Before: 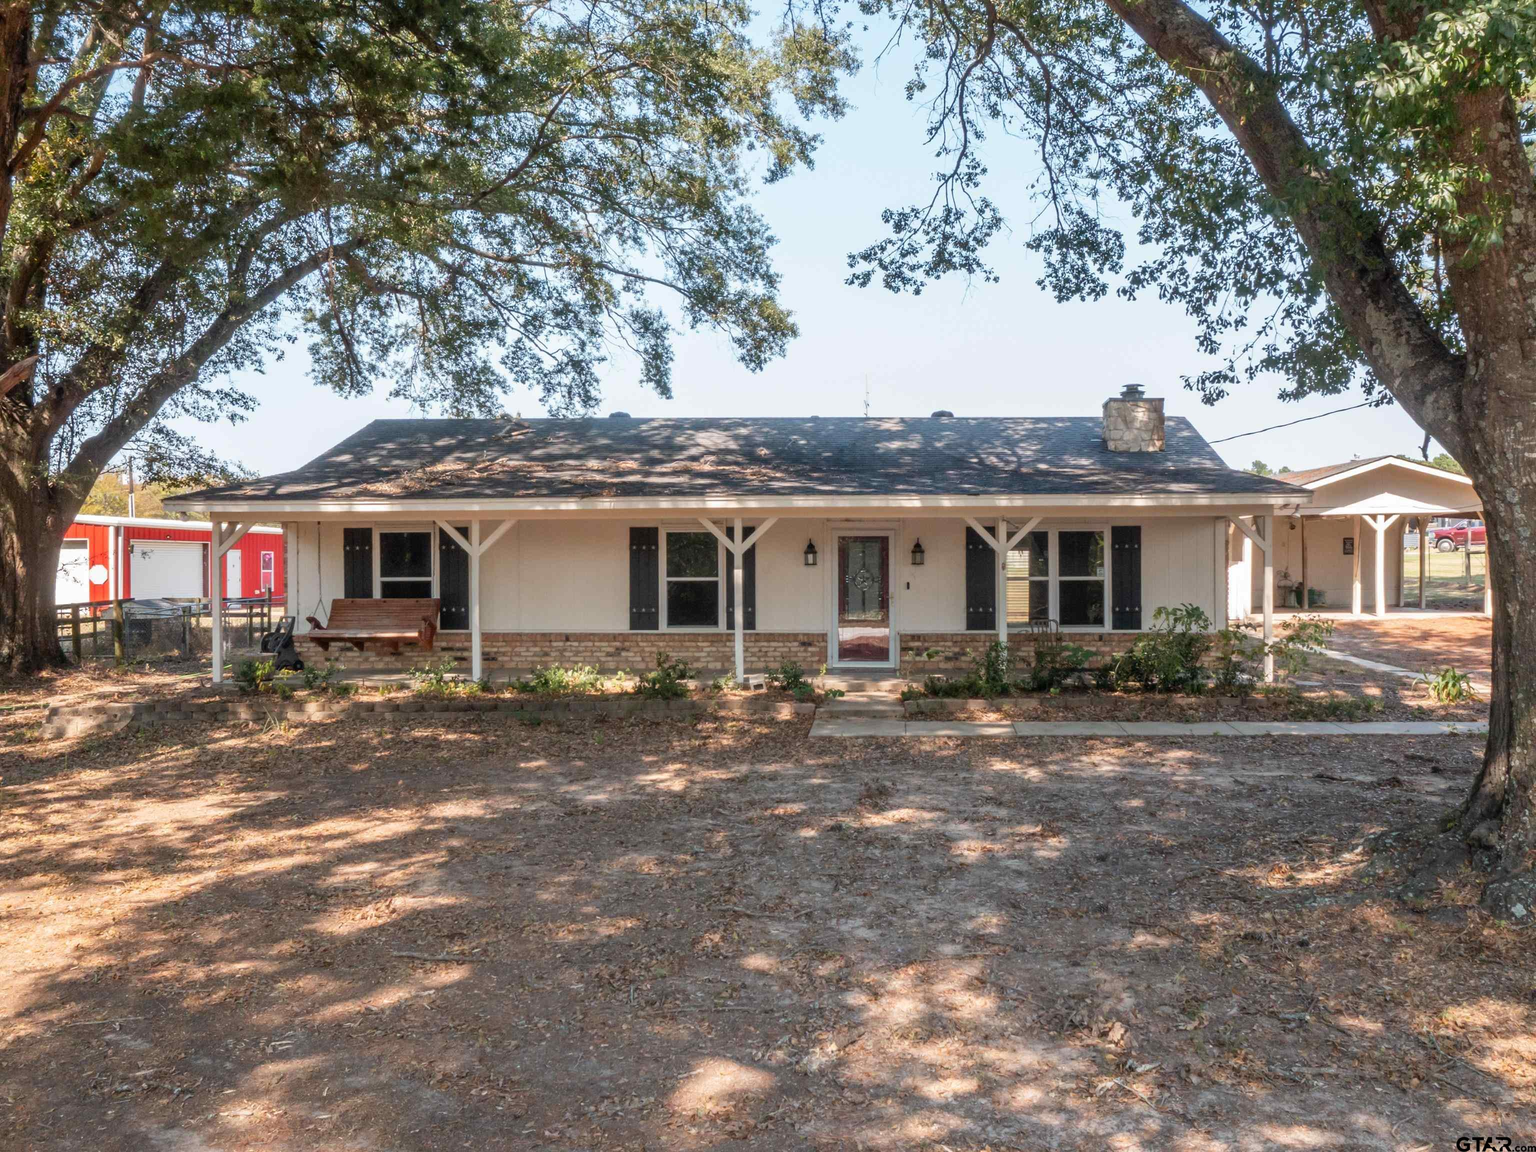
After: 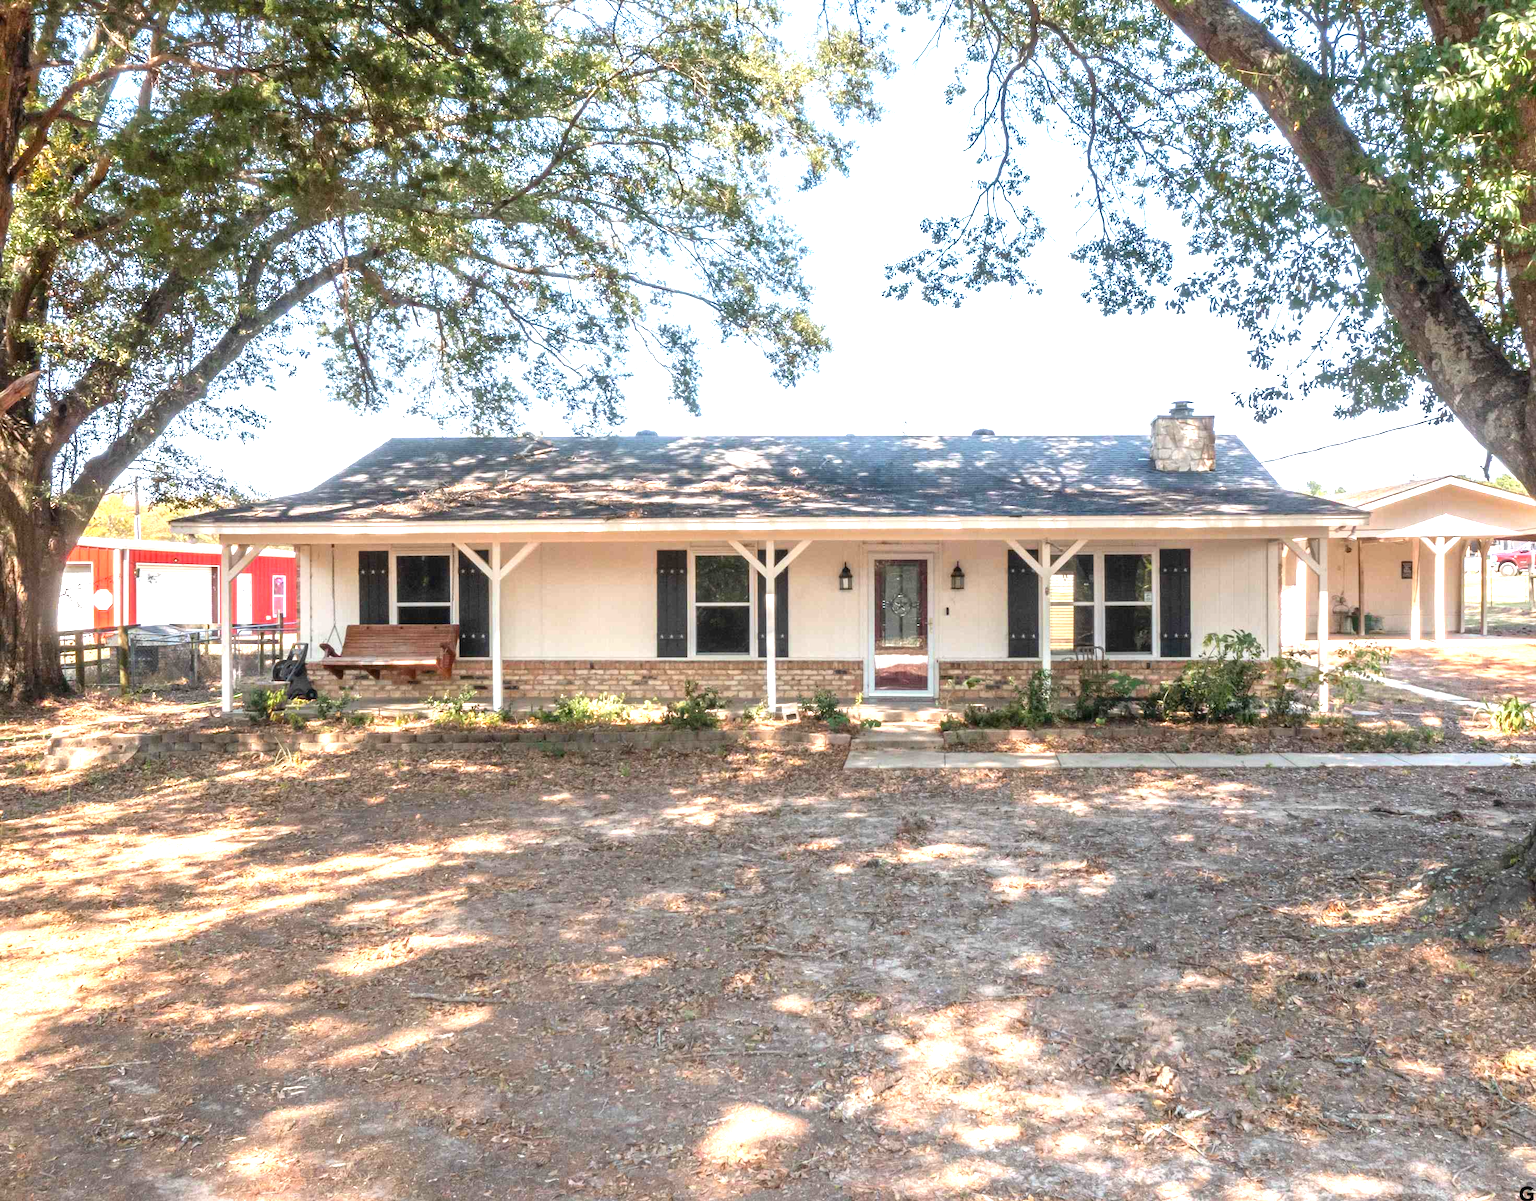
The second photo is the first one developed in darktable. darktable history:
crop: right 4.126%, bottom 0.031%
exposure: black level correction 0, exposure 1.2 EV, compensate highlight preservation false
